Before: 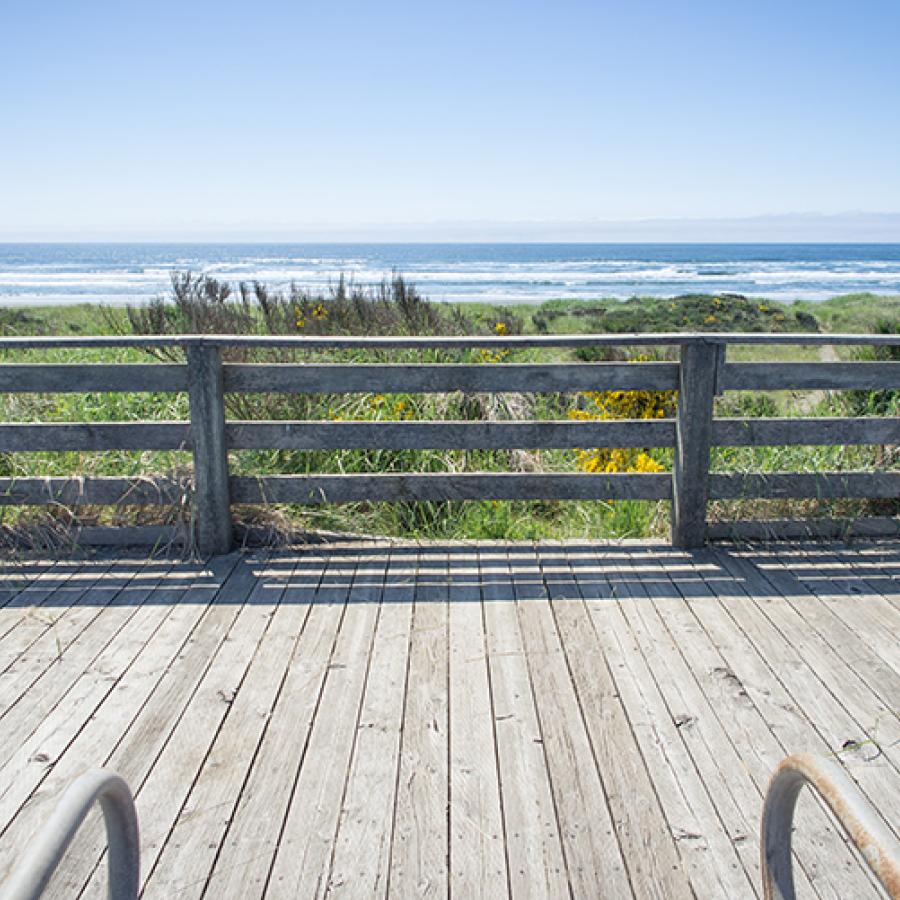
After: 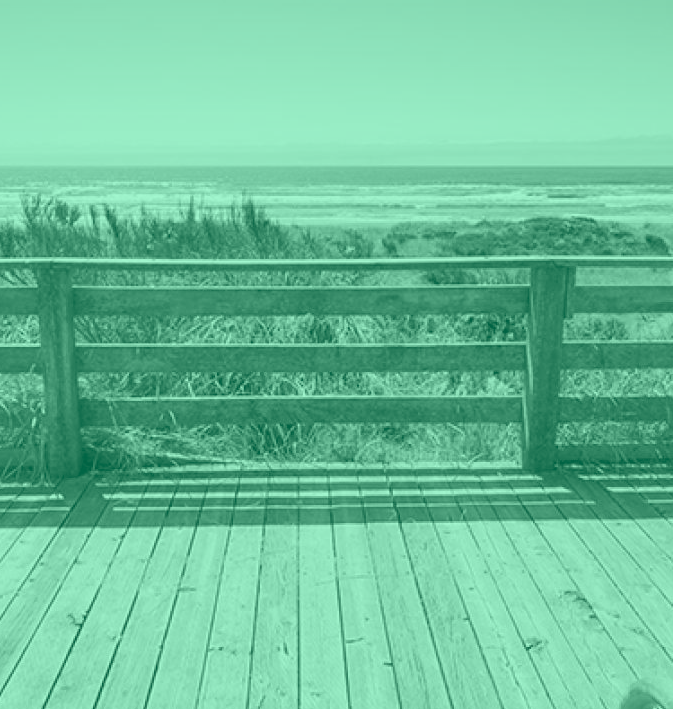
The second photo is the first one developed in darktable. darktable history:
crop: left 16.768%, top 8.653%, right 8.362%, bottom 12.485%
colorize: hue 147.6°, saturation 65%, lightness 21.64%
tone equalizer: -8 EV -0.417 EV, -7 EV -0.389 EV, -6 EV -0.333 EV, -5 EV -0.222 EV, -3 EV 0.222 EV, -2 EV 0.333 EV, -1 EV 0.389 EV, +0 EV 0.417 EV, edges refinement/feathering 500, mask exposure compensation -1.57 EV, preserve details no
